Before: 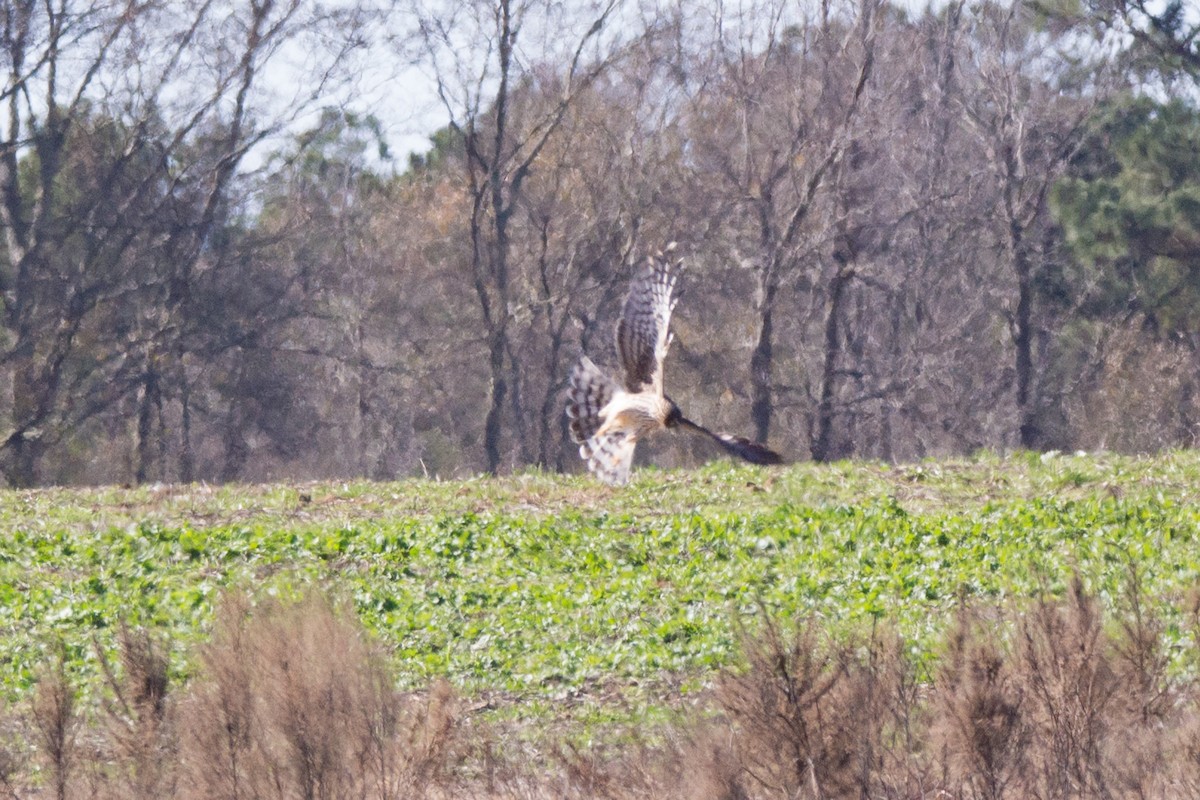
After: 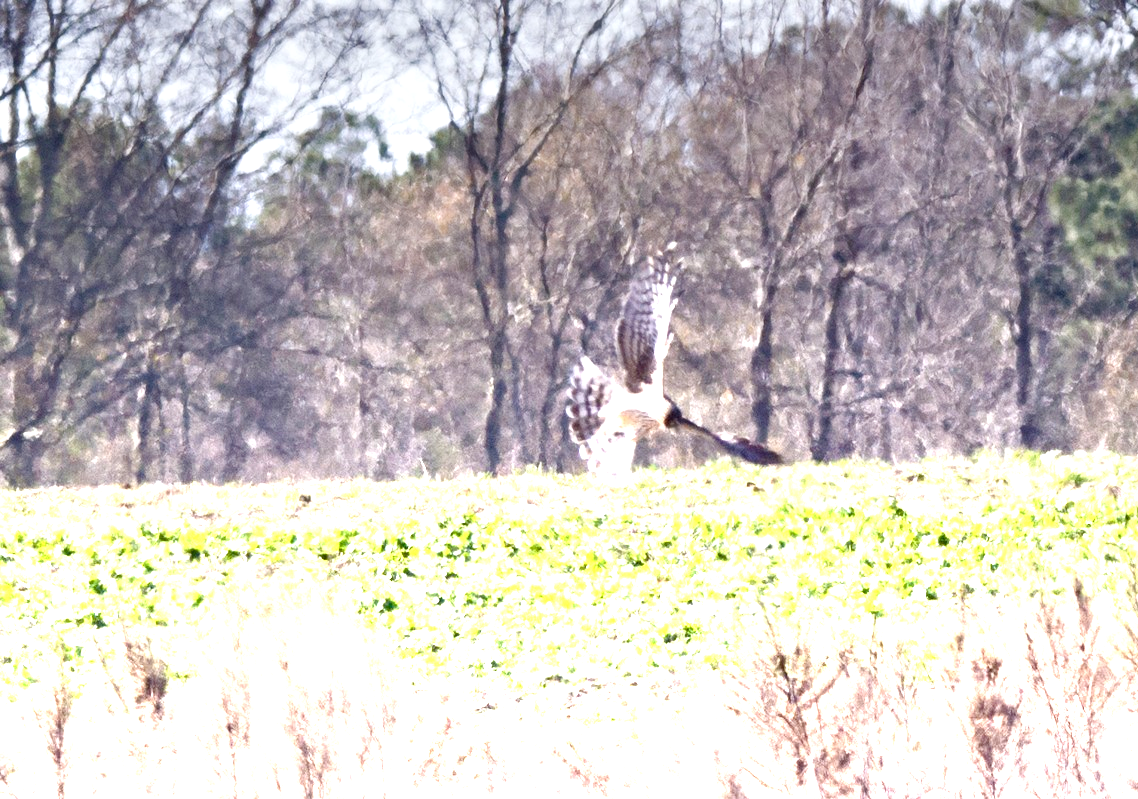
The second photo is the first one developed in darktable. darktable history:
graduated density: density -3.9 EV
contrast brightness saturation: saturation -0.17
crop and rotate: right 5.167%
color balance rgb: perceptual saturation grading › global saturation 35%, perceptual saturation grading › highlights -25%, perceptual saturation grading › shadows 50%
contrast equalizer: y [[0.513, 0.565, 0.608, 0.562, 0.512, 0.5], [0.5 ×6], [0.5, 0.5, 0.5, 0.528, 0.598, 0.658], [0 ×6], [0 ×6]]
tone equalizer: on, module defaults
